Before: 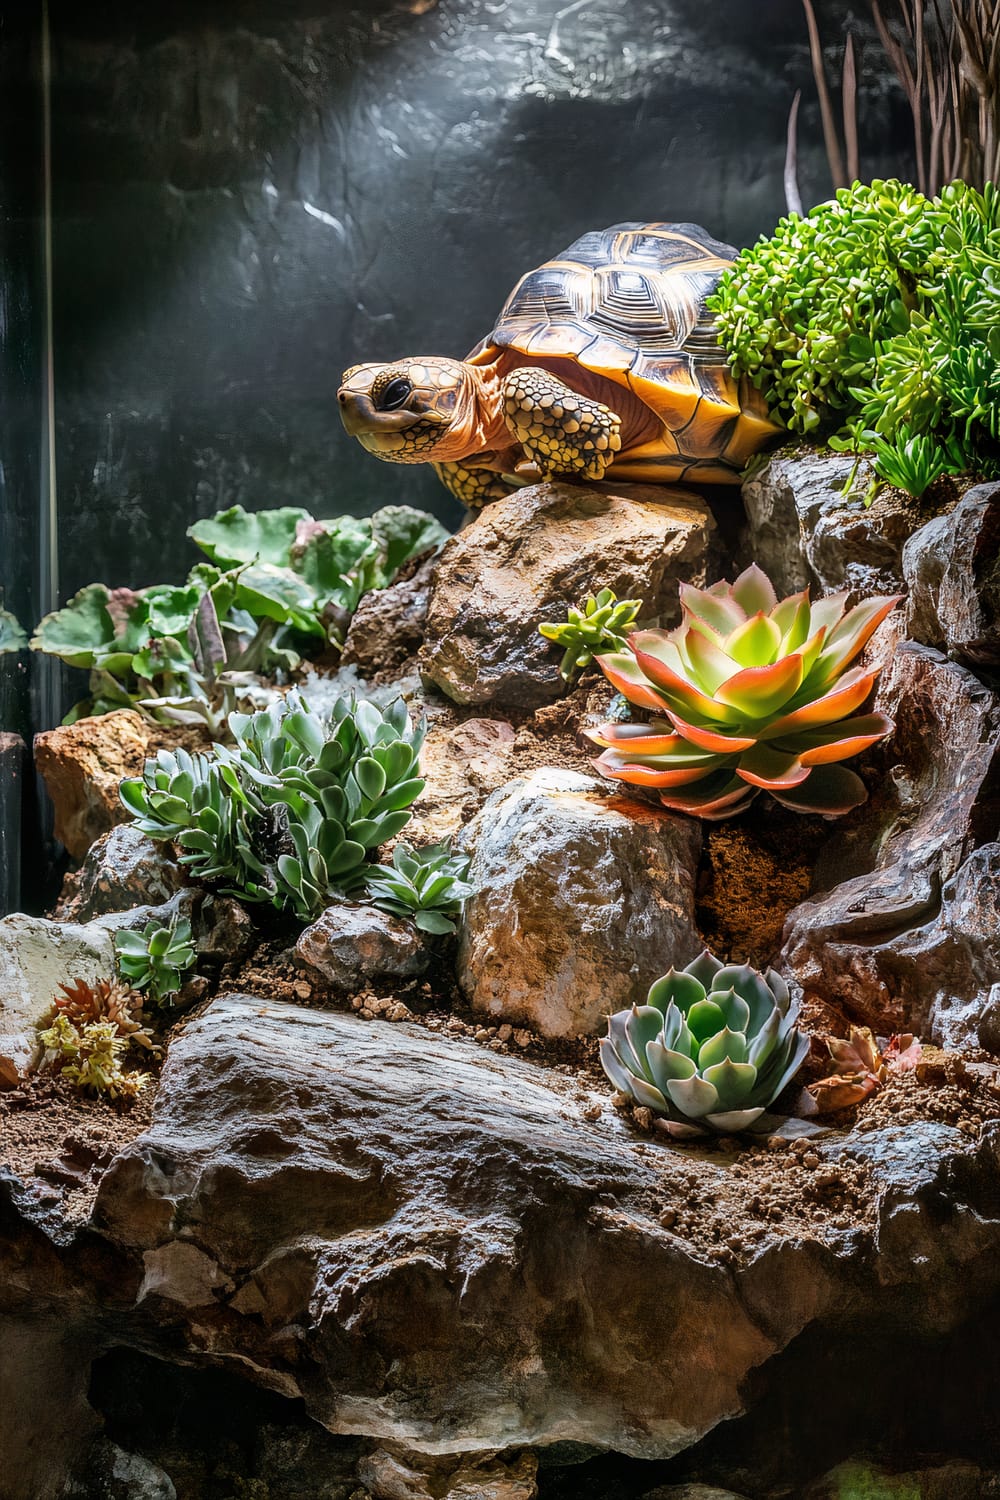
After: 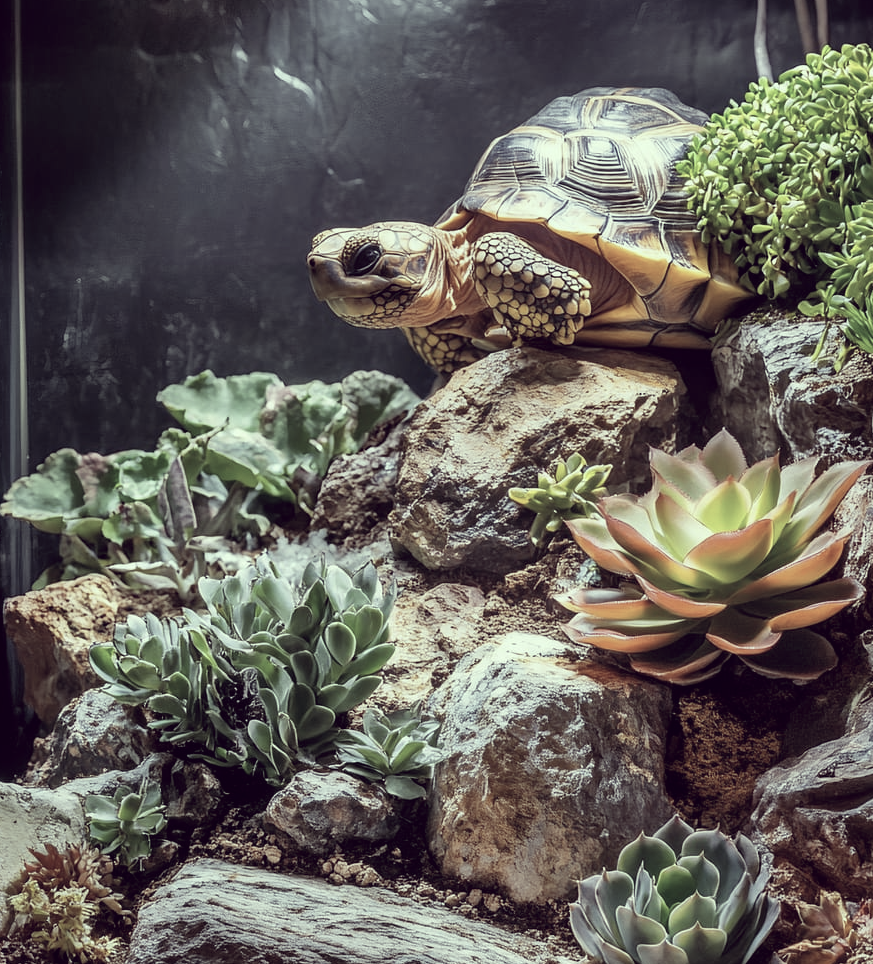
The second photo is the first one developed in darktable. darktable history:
crop: left 3.045%, top 9.008%, right 9.653%, bottom 26.675%
color correction: highlights a* -20.84, highlights b* 20.15, shadows a* 19.5, shadows b* -20.98, saturation 0.45
exposure: exposure -0.044 EV, compensate exposure bias true, compensate highlight preservation false
